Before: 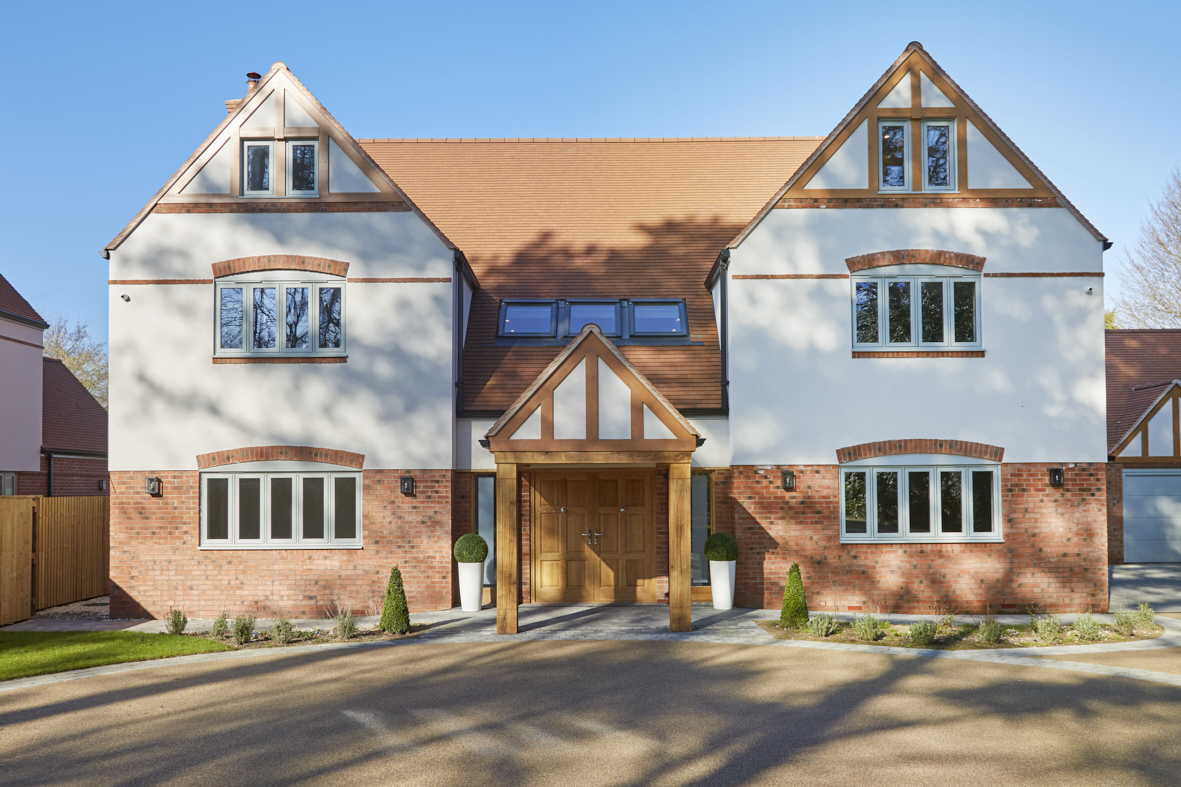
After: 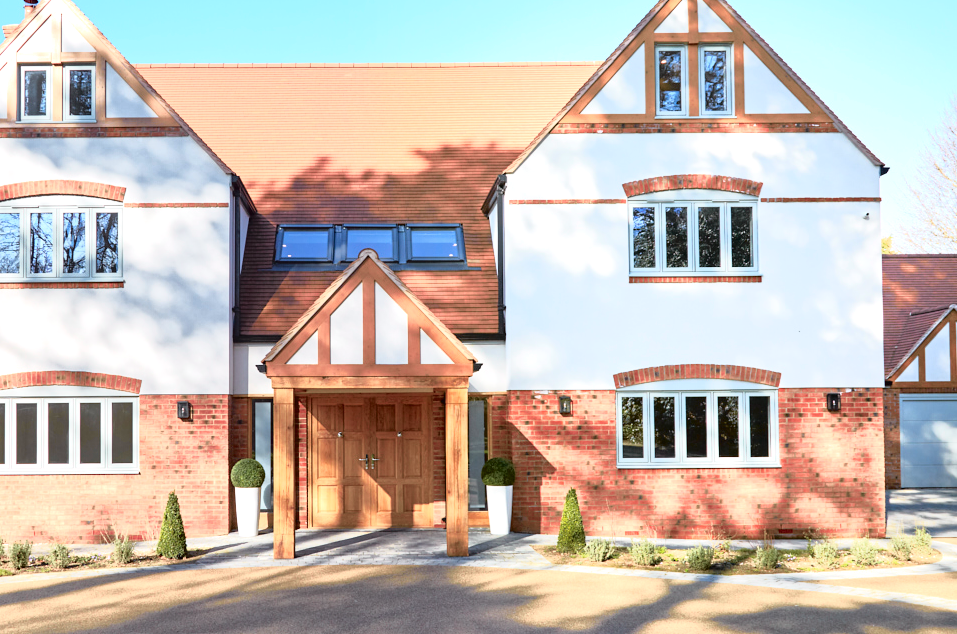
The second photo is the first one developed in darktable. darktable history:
crop: left 18.949%, top 9.538%, right 0.001%, bottom 9.777%
exposure: black level correction 0, exposure 0.7 EV, compensate highlight preservation false
tone curve: curves: ch0 [(0, 0) (0.105, 0.044) (0.195, 0.128) (0.283, 0.283) (0.384, 0.404) (0.485, 0.531) (0.638, 0.681) (0.795, 0.879) (1, 0.977)]; ch1 [(0, 0) (0.161, 0.092) (0.35, 0.33) (0.379, 0.401) (0.456, 0.469) (0.498, 0.503) (0.531, 0.537) (0.596, 0.621) (0.635, 0.671) (1, 1)]; ch2 [(0, 0) (0.371, 0.362) (0.437, 0.437) (0.483, 0.484) (0.53, 0.515) (0.56, 0.58) (0.622, 0.606) (1, 1)], color space Lab, independent channels, preserve colors none
